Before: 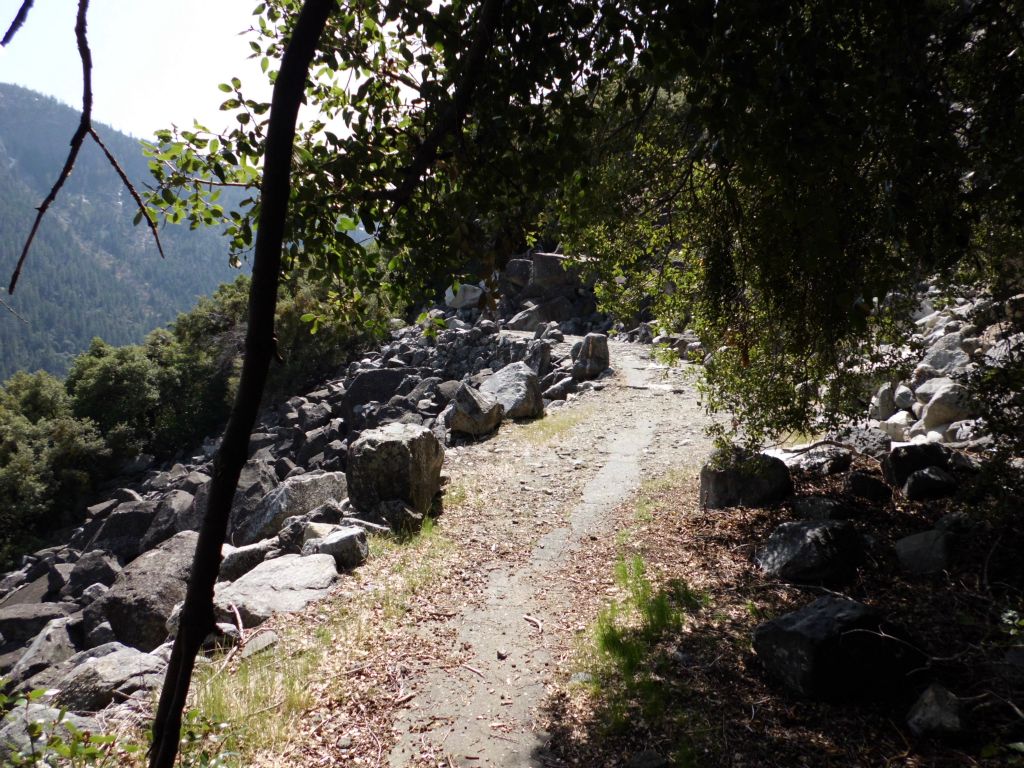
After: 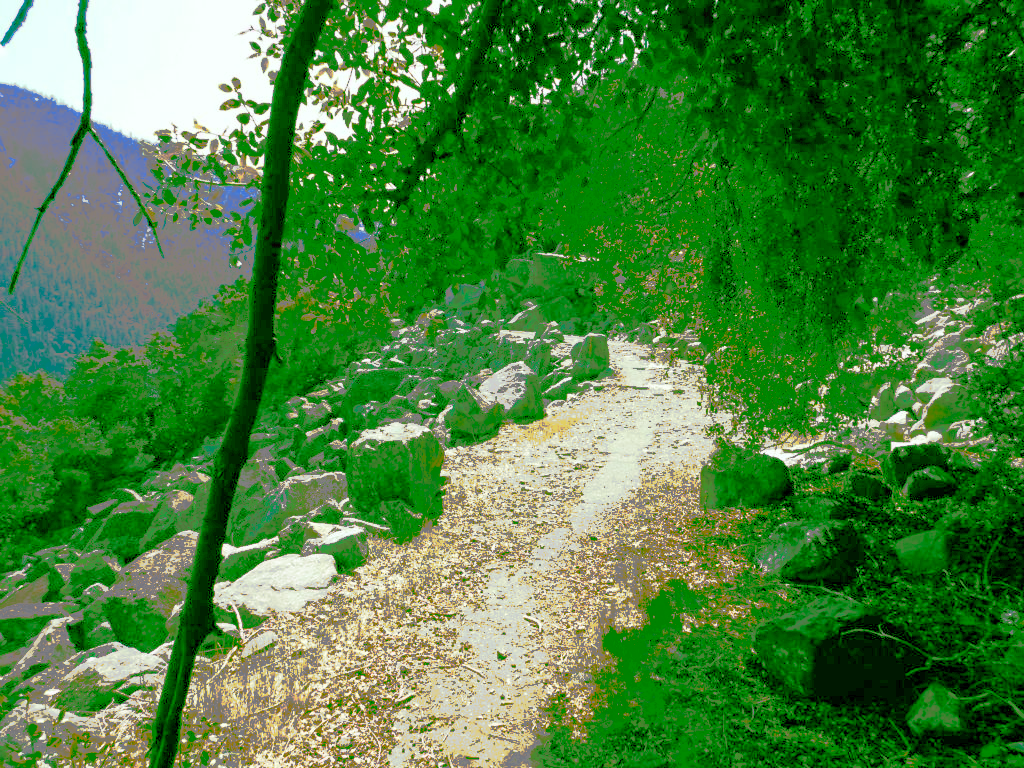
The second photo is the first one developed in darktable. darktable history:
tone curve: curves: ch0 [(0, 0) (0.003, 0.011) (0.011, 0.043) (0.025, 0.133) (0.044, 0.226) (0.069, 0.303) (0.1, 0.371) (0.136, 0.429) (0.177, 0.482) (0.224, 0.516) (0.277, 0.539) (0.335, 0.535) (0.399, 0.517) (0.468, 0.498) (0.543, 0.523) (0.623, 0.655) (0.709, 0.83) (0.801, 0.827) (0.898, 0.89) (1, 1)], preserve colors none
color look up table: target L [94.44, 93.17, 93.6, 89.6, 87.05, 68.68, 65.87, 66.23, 57.86, 19.65, 18.67, 50.83, 200.23, 85.79, 83.37, 70.73, 61.89, 59.68, 39.67, 62.84, 47.56, 3.242, 2.336, 0, 95.7, 87.47, 83.49, 72.7, 63.51, 68.95, 70.57, 58.49, 58.26, 22.68, 61.25, 36.7, 52.22, 50.91, 9.157, 51.69, 50.27, 50.95, 3.667, 5.075, 79.28, 68.12, 77.4, 20.93, 19.37], target a [-8.69, -24.06, -10.73, -67.87, -79.91, -11.69, -25.95, -32.03, 3.971, -15.13, -28.56, -108.13, 0, 7.55, 0.006, 45.04, 11.96, 10.89, 93.45, 11.76, -100.36, 9.671, 7.109, 0, 5.133, 9.215, 4.003, 54.21, 0.898, 47.27, 57.36, 14.8, 12.28, 29.47, 5.359, 89.86, -84.53, -101.89, 73.39, -90.85, -87.59, -103.61, 37.07, -4.893, -48.98, -10.59, -51.07, 1.048, -3.181], target b [56.55, 47.75, 140.89, 123.61, 43.96, 10.34, 10.54, 99.5, 92.16, 9.147, 25.92, 78.25, 0, 47.06, 32.08, 15.37, 97.49, 83.02, 64.06, 79.2, 75.22, 4.579, -2.904, 0, -3.784, -0.566, -21.11, -23.06, -0.686, 8.675, -25.95, -55.26, -4.746, -120.74, 68.36, 31.99, -10.45, 60.37, -146.31, -11.3, -22.8, 73.97, -89.16, -1.824, -15.89, -47.14, 12.54, -72.45, -66.13], num patches 49
